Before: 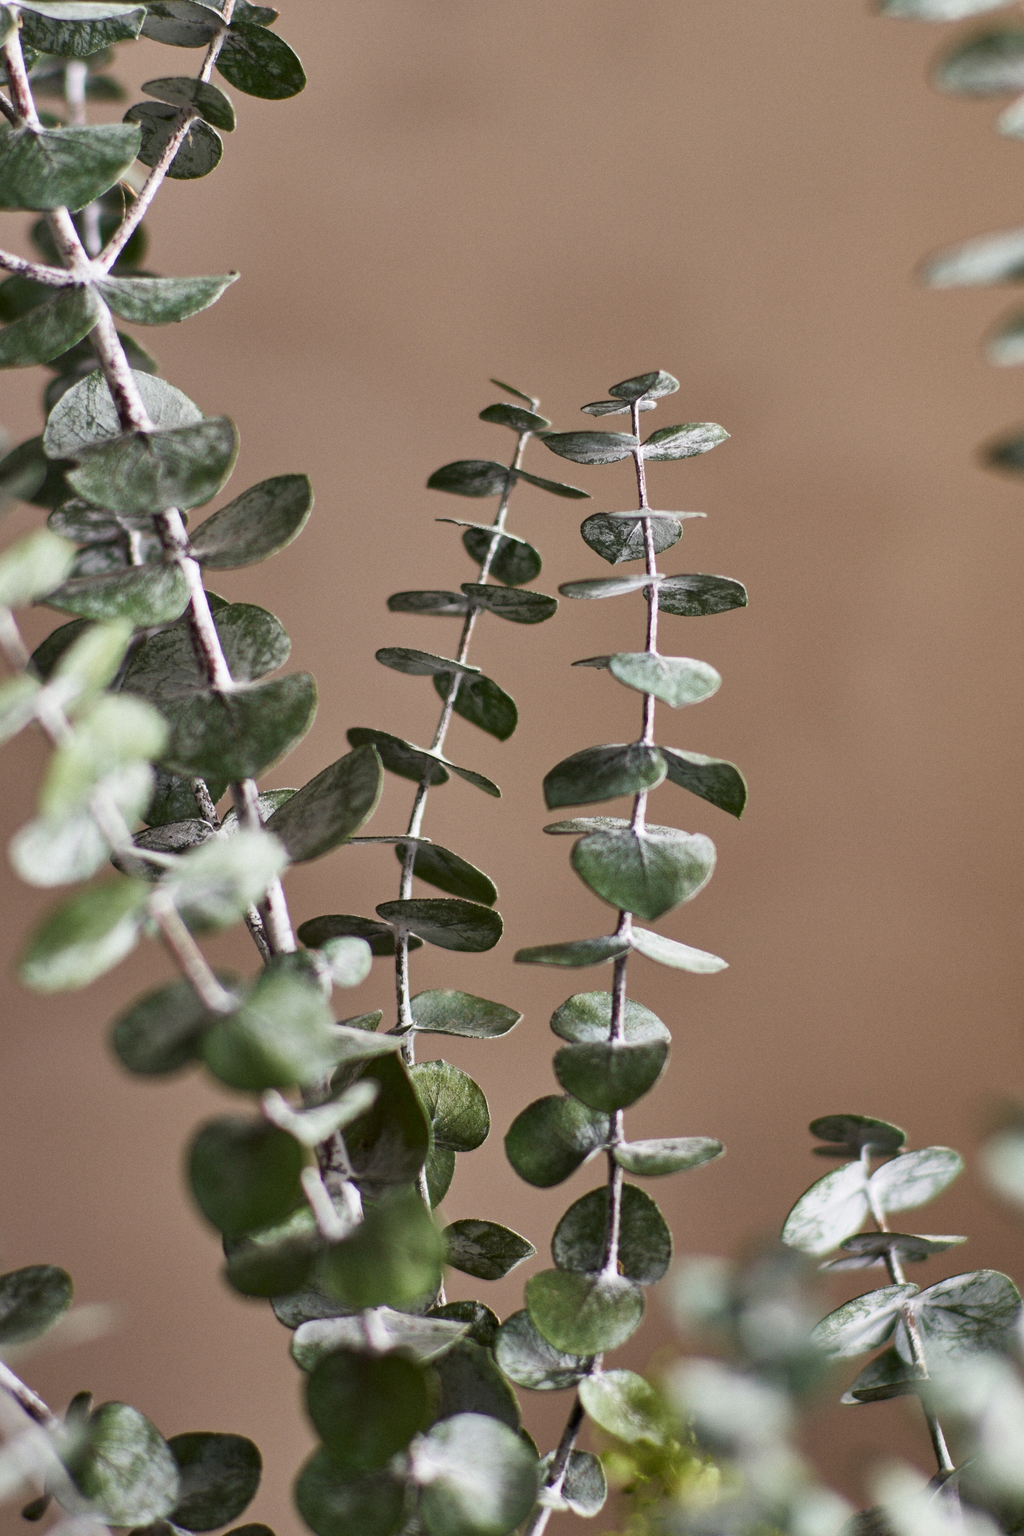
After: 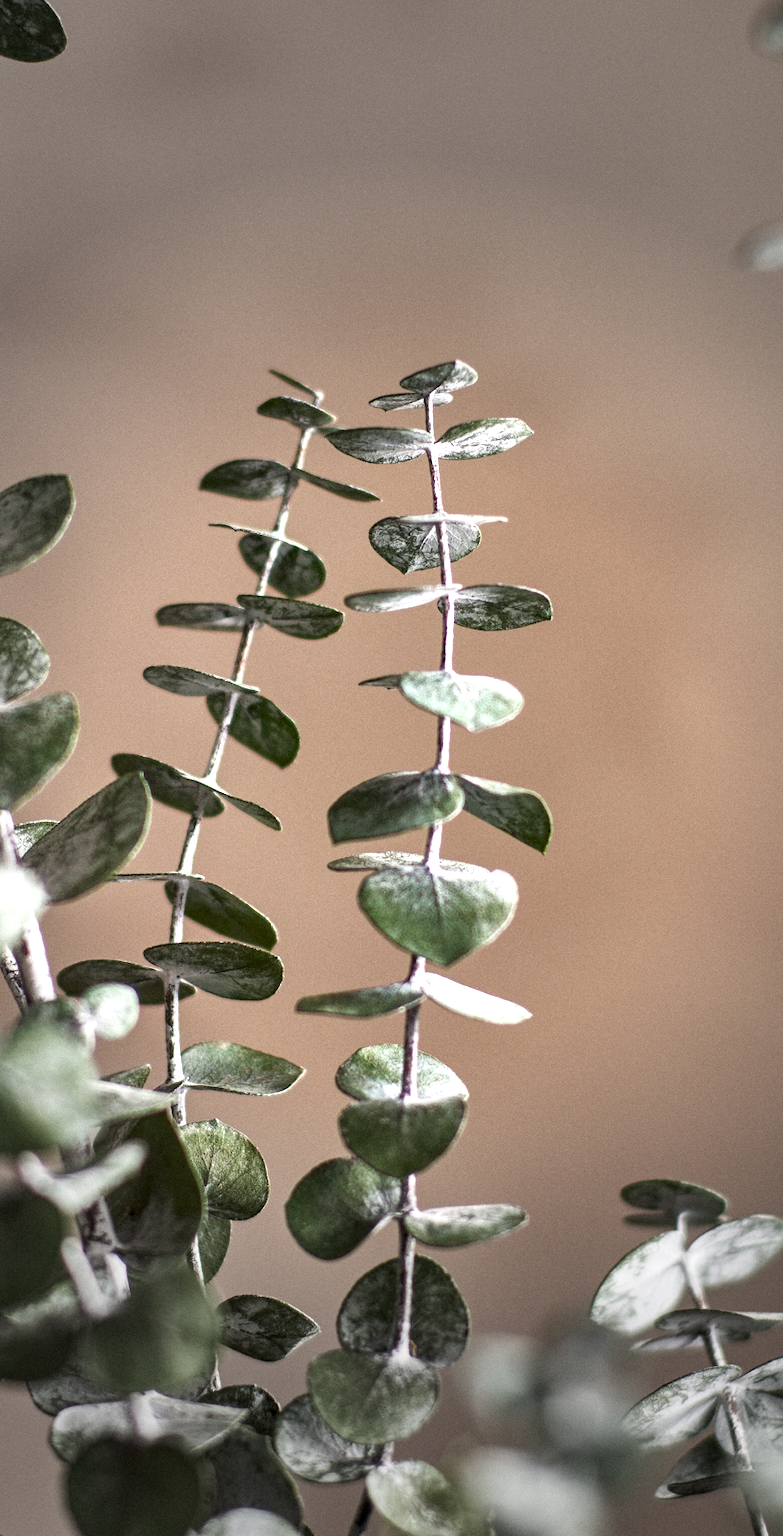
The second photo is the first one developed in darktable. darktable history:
crop and rotate: left 24.034%, top 2.838%, right 6.406%, bottom 6.299%
local contrast: detail 130%
exposure: black level correction 0, exposure 0.7 EV, compensate exposure bias true, compensate highlight preservation false
vignetting: fall-off start 40%, fall-off radius 40%
